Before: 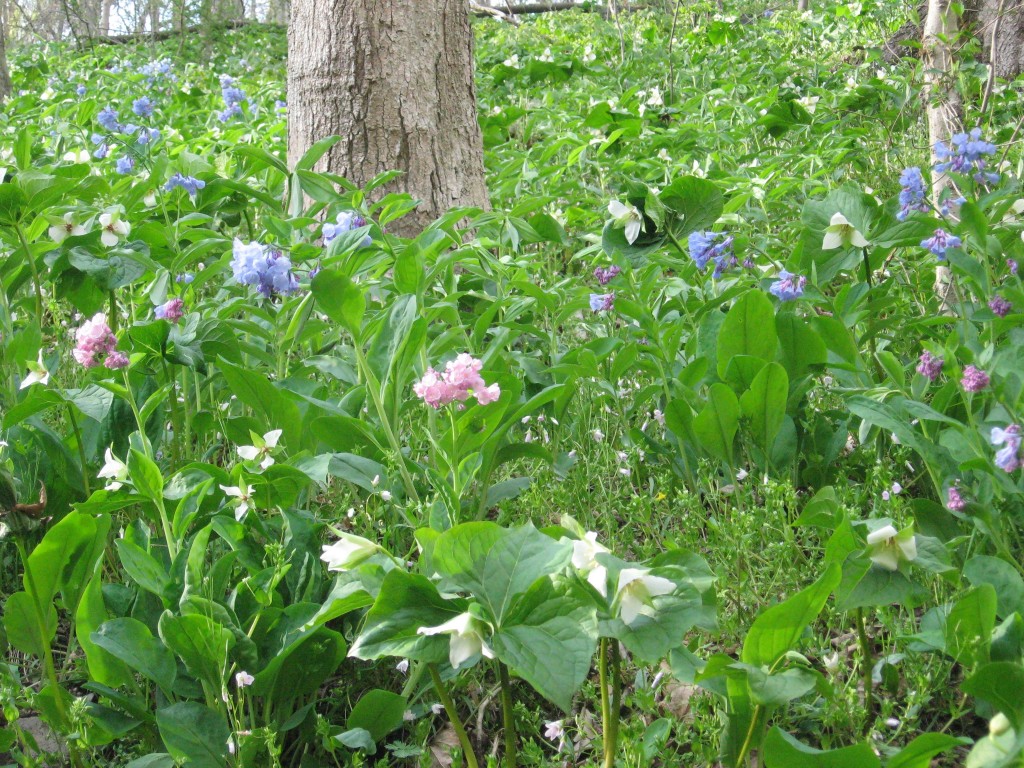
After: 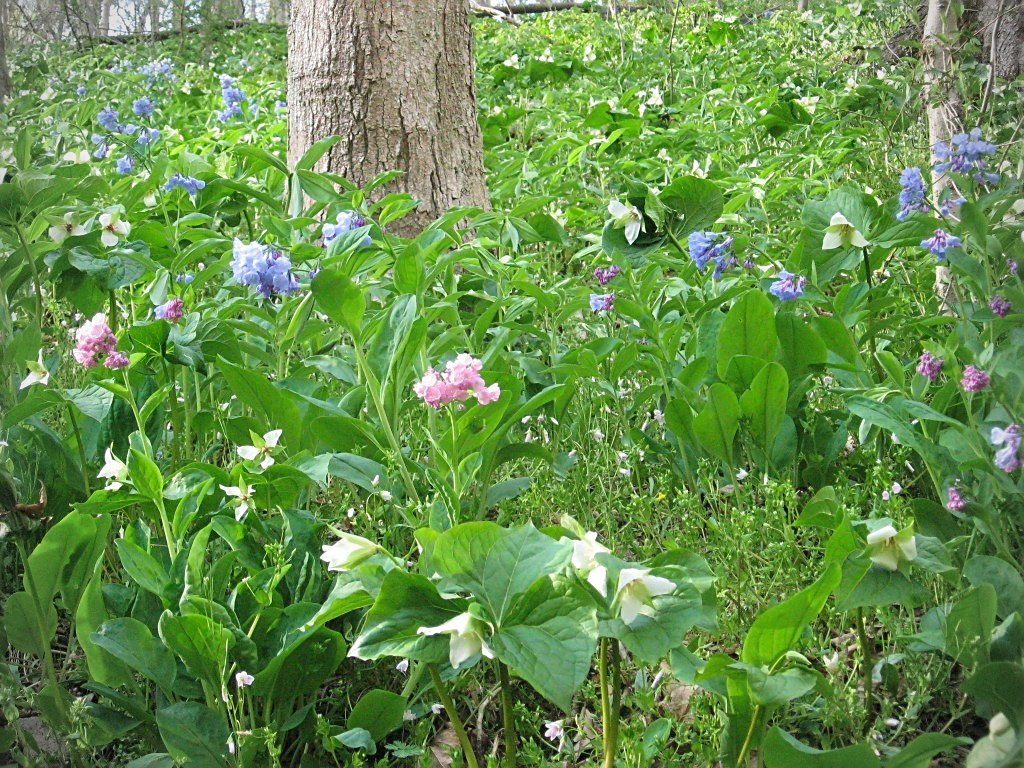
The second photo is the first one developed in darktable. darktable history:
sharpen: on, module defaults
velvia: on, module defaults
vignetting: on, module defaults
